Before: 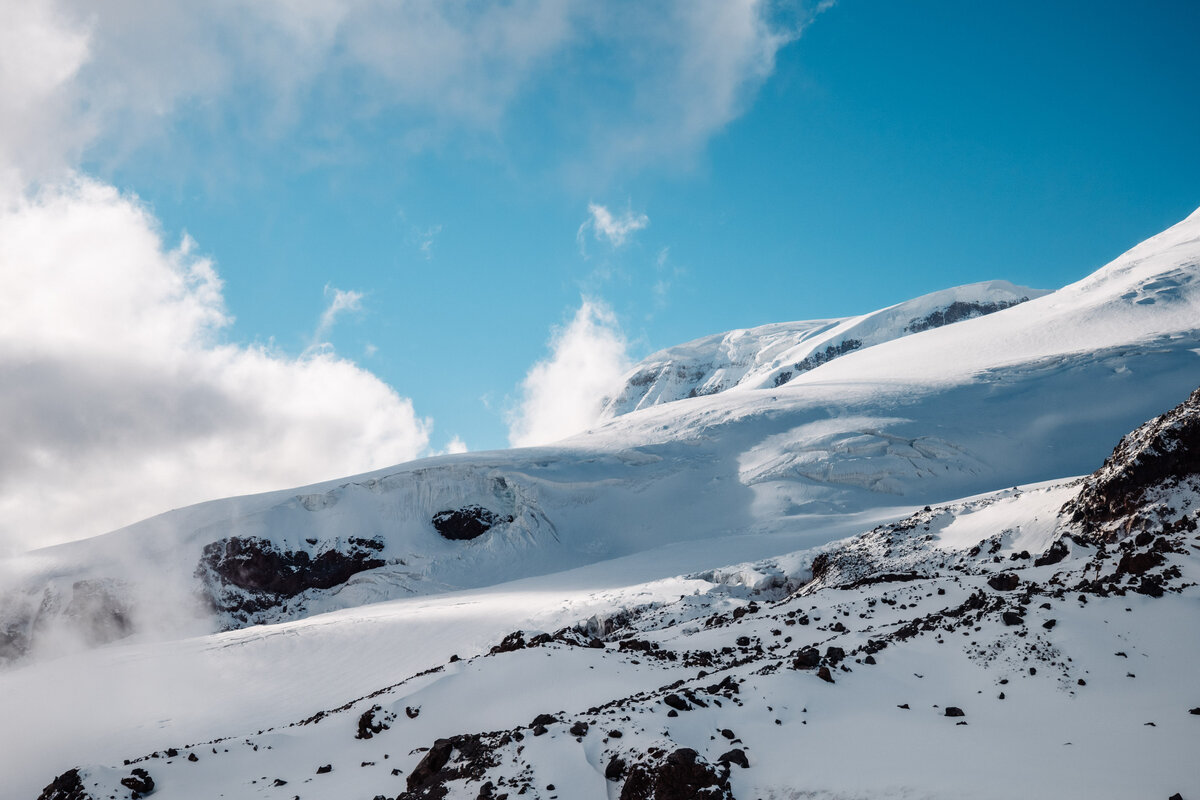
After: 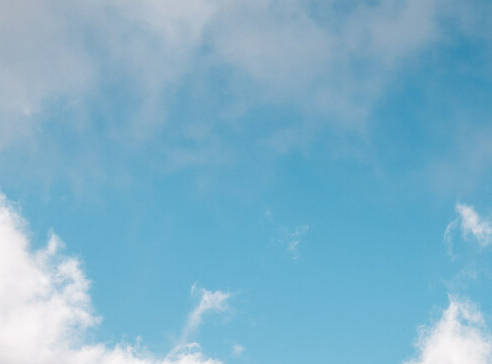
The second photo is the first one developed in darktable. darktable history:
exposure: exposure -0.004 EV, compensate exposure bias true, compensate highlight preservation false
crop and rotate: left 11.165%, top 0.077%, right 47.826%, bottom 54.402%
